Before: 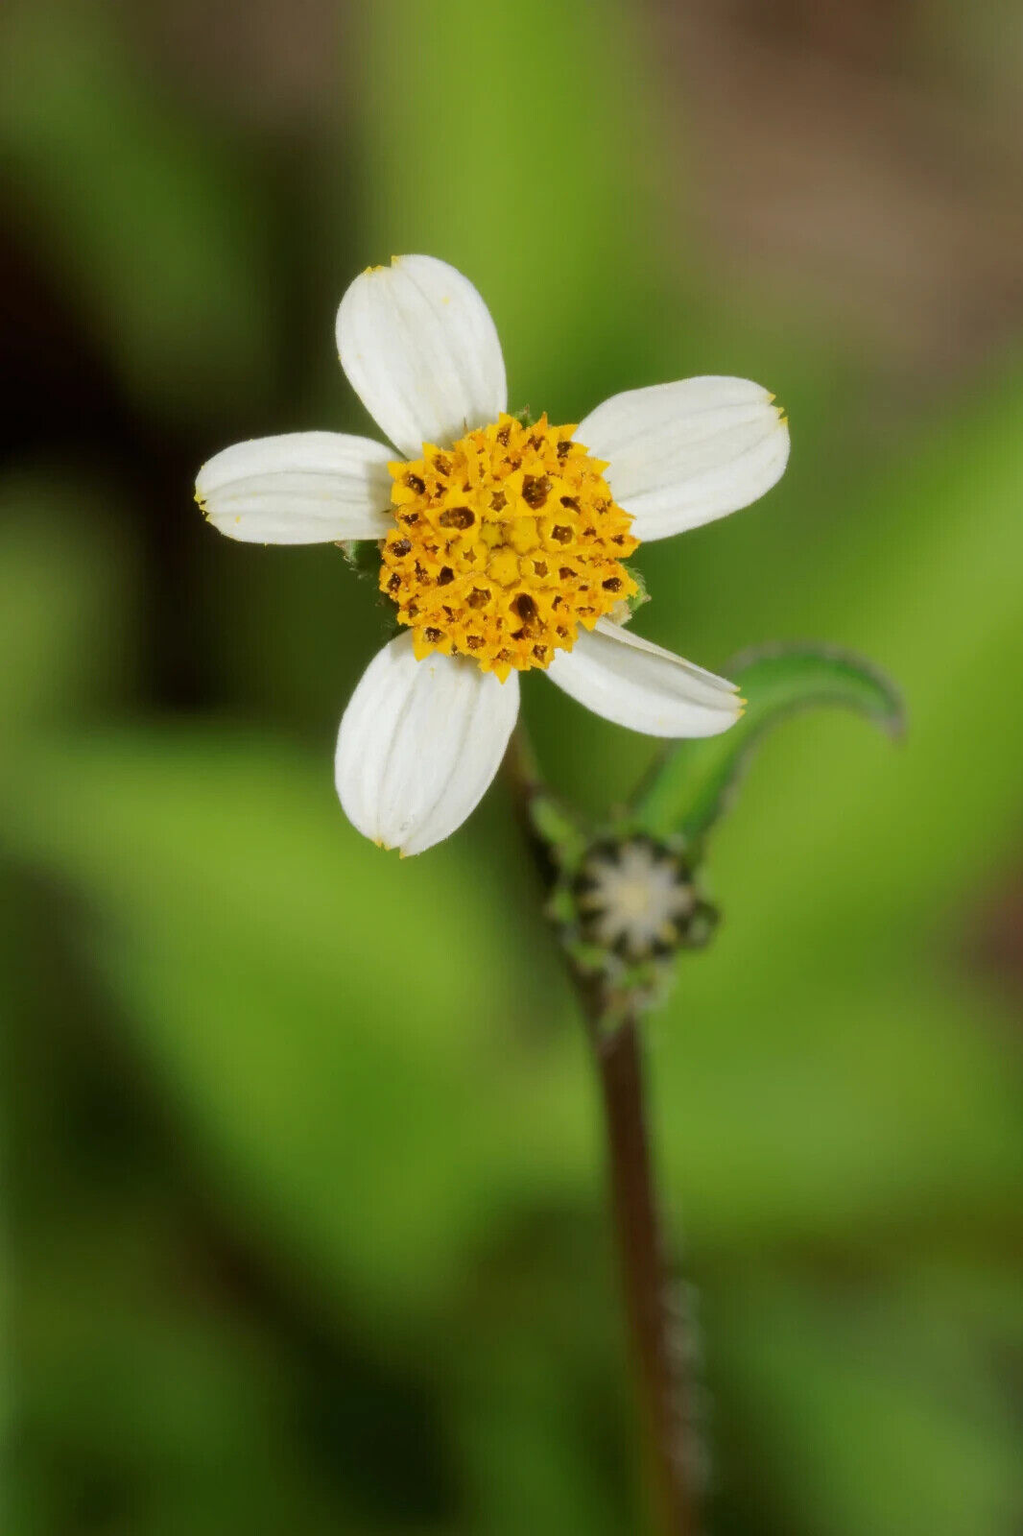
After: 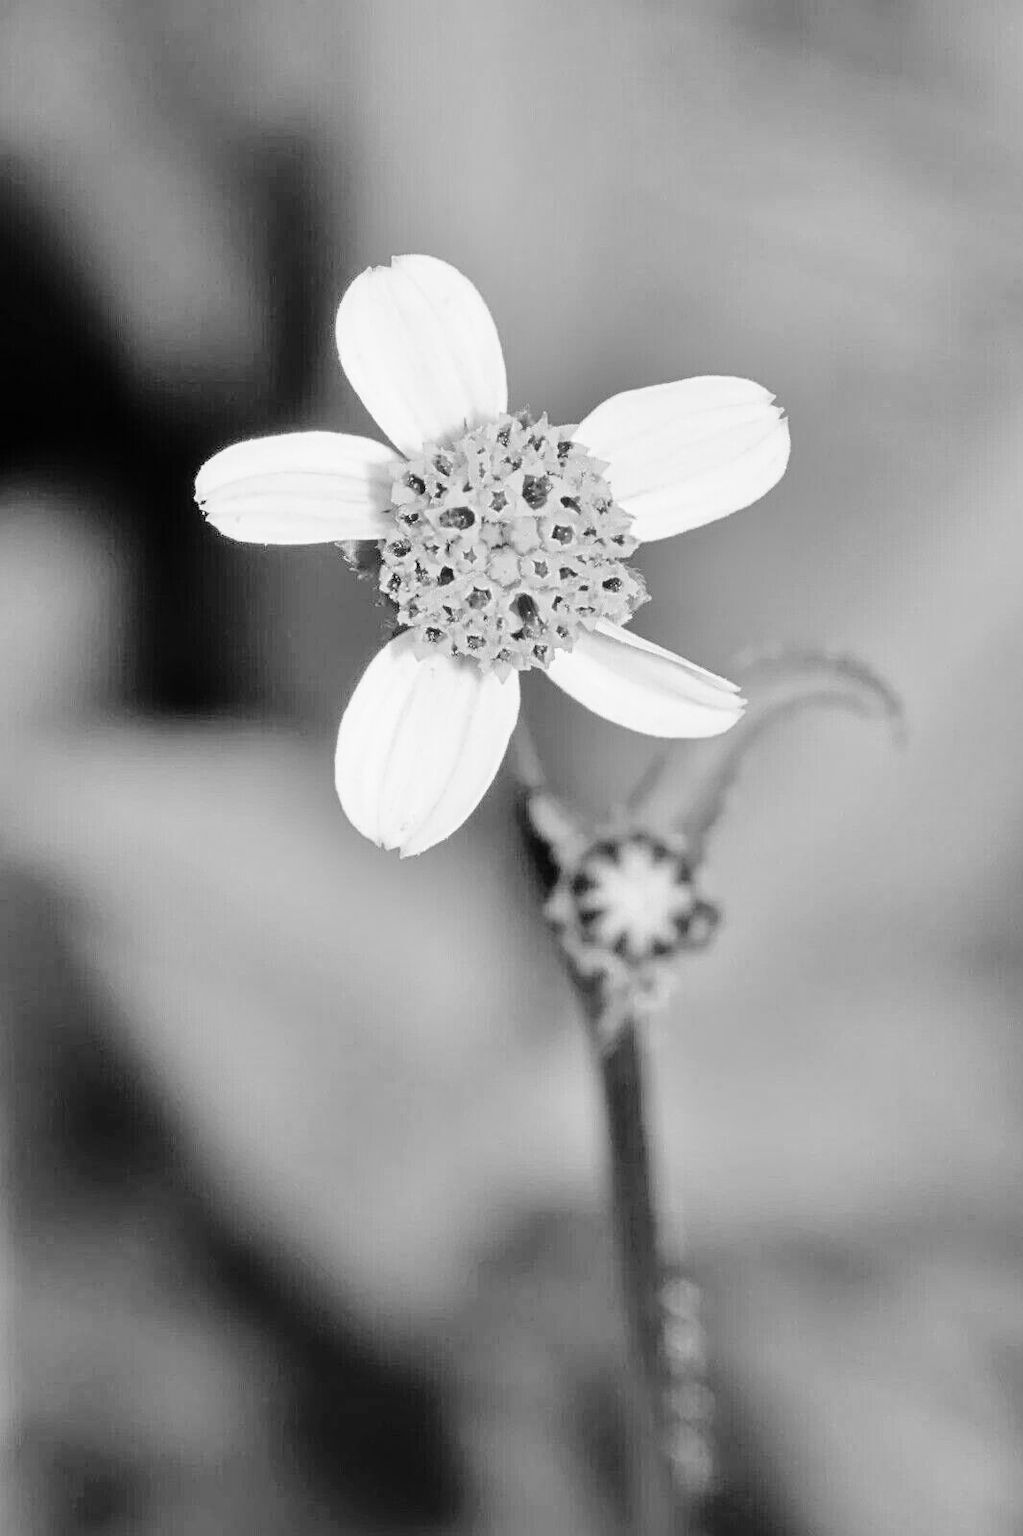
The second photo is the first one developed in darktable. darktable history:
tone equalizer: -7 EV 0.15 EV, -6 EV 0.6 EV, -5 EV 1.15 EV, -4 EV 1.33 EV, -3 EV 1.15 EV, -2 EV 0.6 EV, -1 EV 0.15 EV, mask exposure compensation -0.5 EV
base curve: curves: ch0 [(0, 0) (0.028, 0.03) (0.121, 0.232) (0.46, 0.748) (0.859, 0.968) (1, 1)], preserve colors none
color calibration: output gray [0.21, 0.42, 0.37, 0], gray › normalize channels true, illuminant same as pipeline (D50), adaptation XYZ, x 0.346, y 0.359, gamut compression 0
sharpen: radius 2.767
